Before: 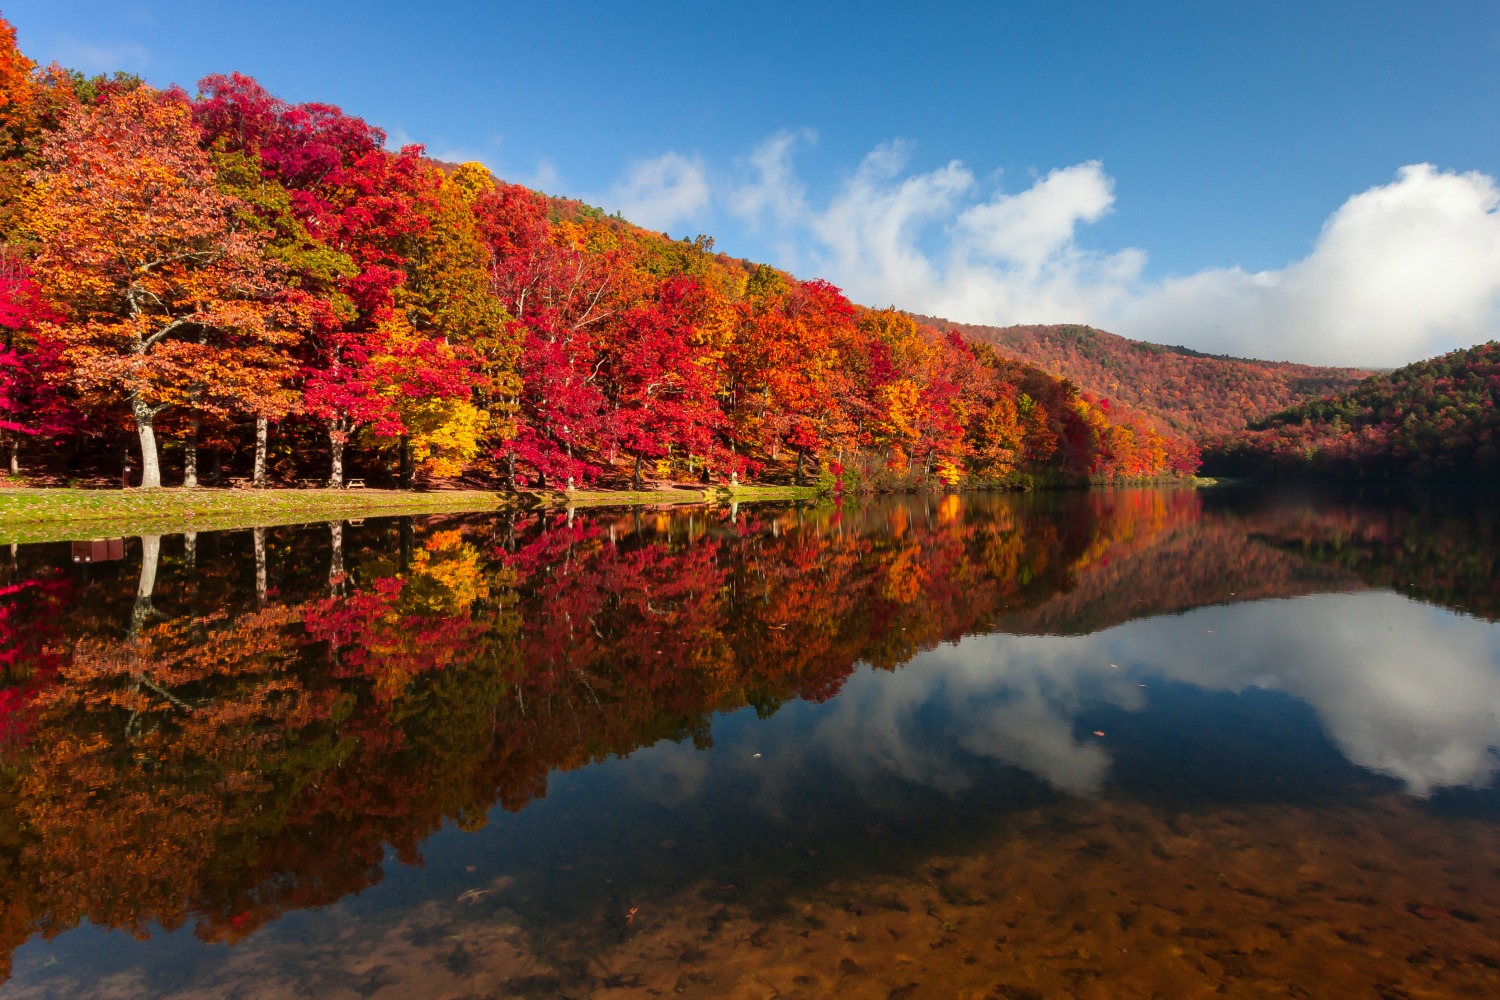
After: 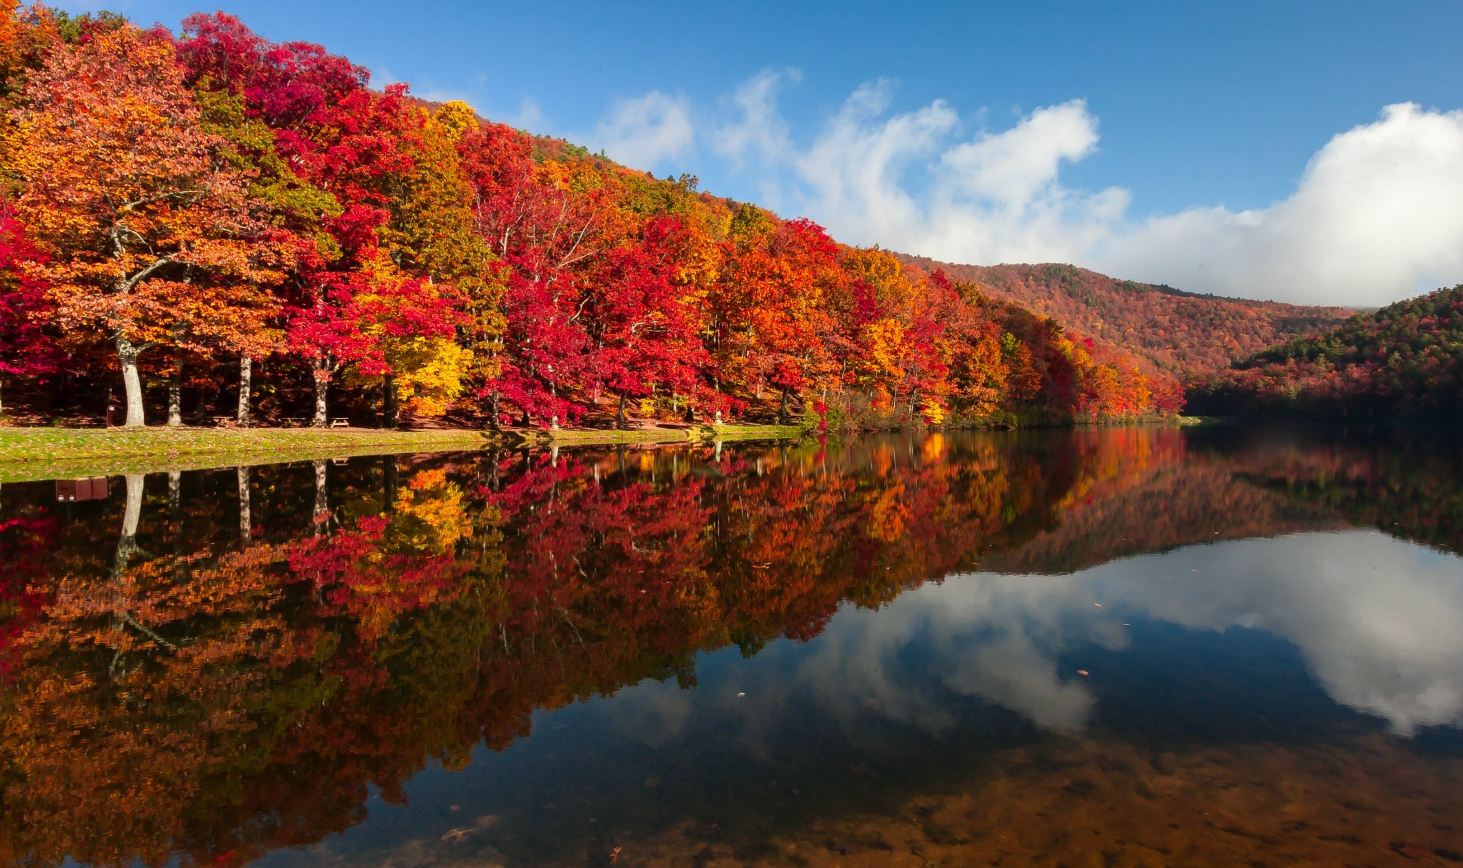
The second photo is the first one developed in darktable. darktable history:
crop: left 1.081%, top 6.137%, right 1.368%, bottom 6.991%
